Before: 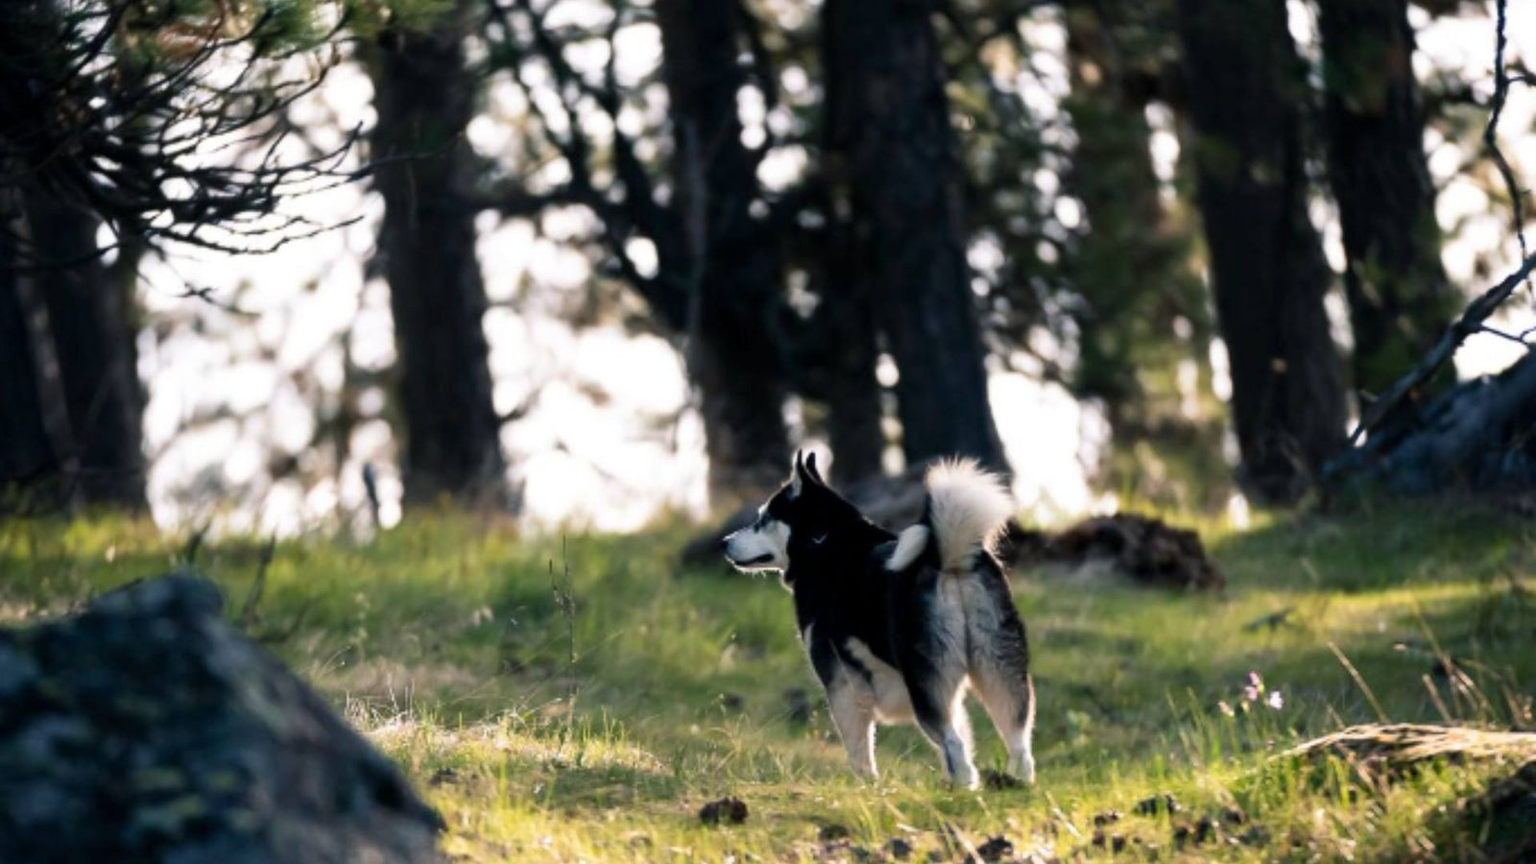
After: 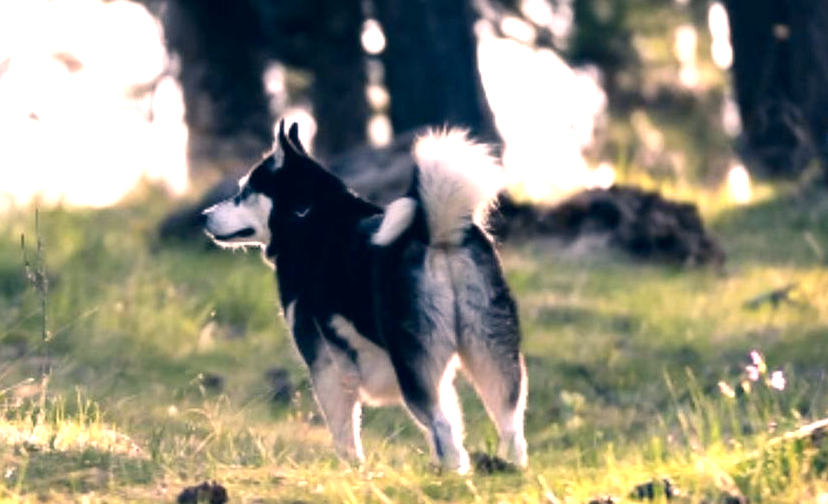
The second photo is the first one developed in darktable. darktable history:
exposure: black level correction 0, exposure 0.9 EV, compensate highlight preservation false
color correction: highlights a* 14.46, highlights b* 5.85, shadows a* -5.53, shadows b* -15.24, saturation 0.85
crop: left 34.479%, top 38.822%, right 13.718%, bottom 5.172%
